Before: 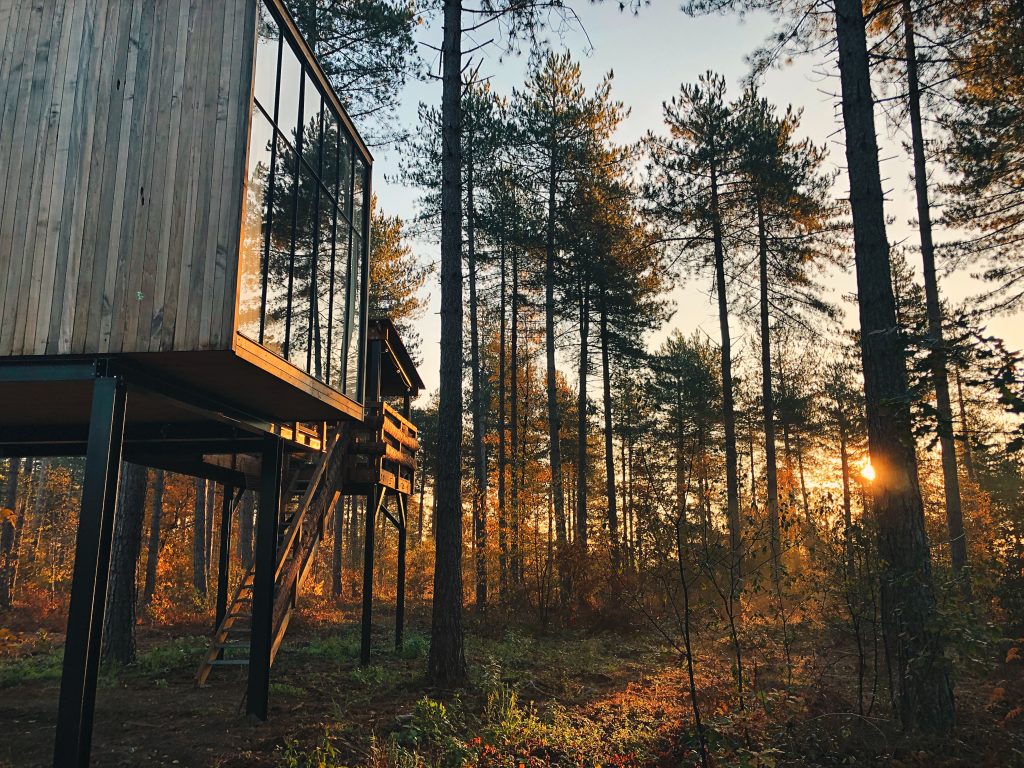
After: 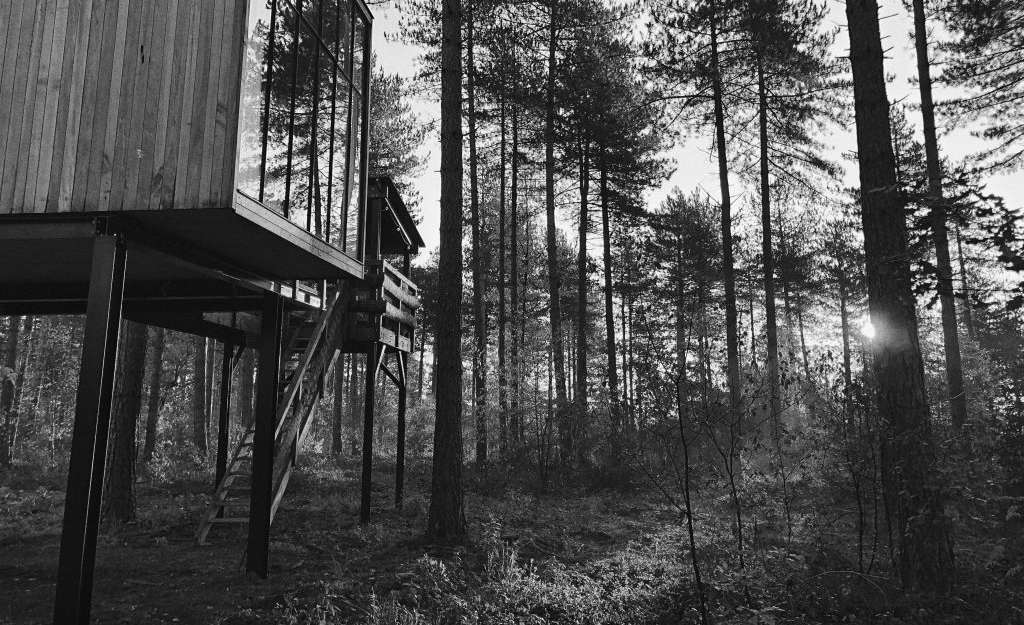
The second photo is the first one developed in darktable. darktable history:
crop and rotate: top 18.507%
monochrome: a 2.21, b -1.33, size 2.2
grain: coarseness 0.09 ISO
